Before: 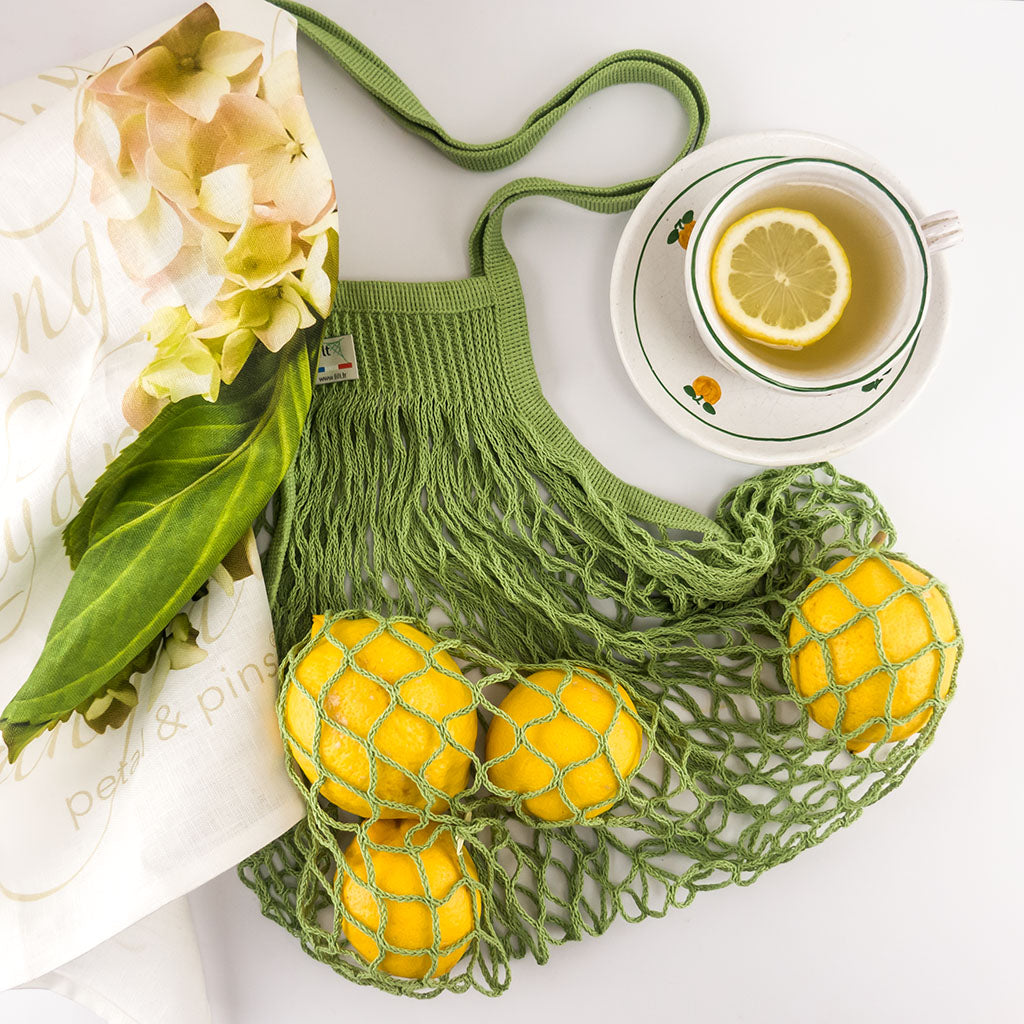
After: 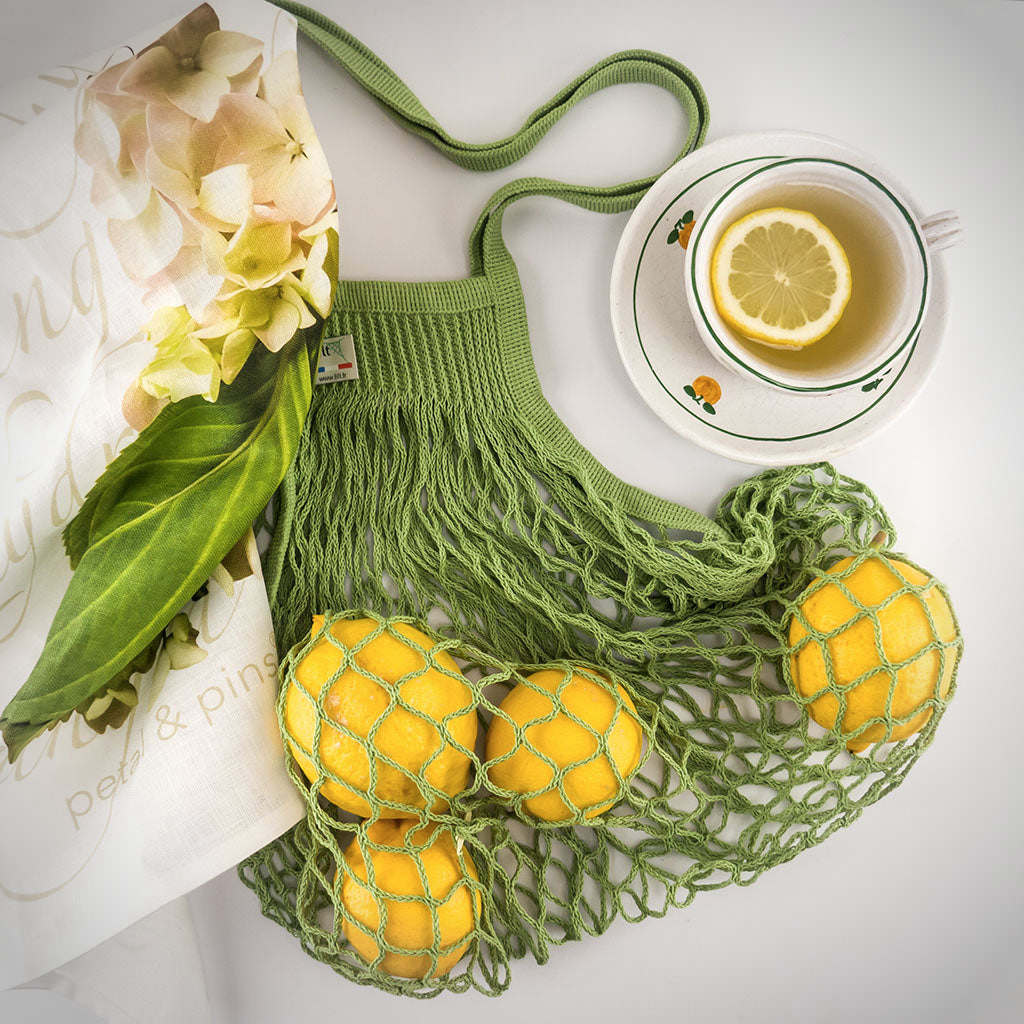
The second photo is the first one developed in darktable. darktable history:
vignetting: automatic ratio true
color balance rgb: linear chroma grading › shadows -3%, linear chroma grading › highlights -4%
